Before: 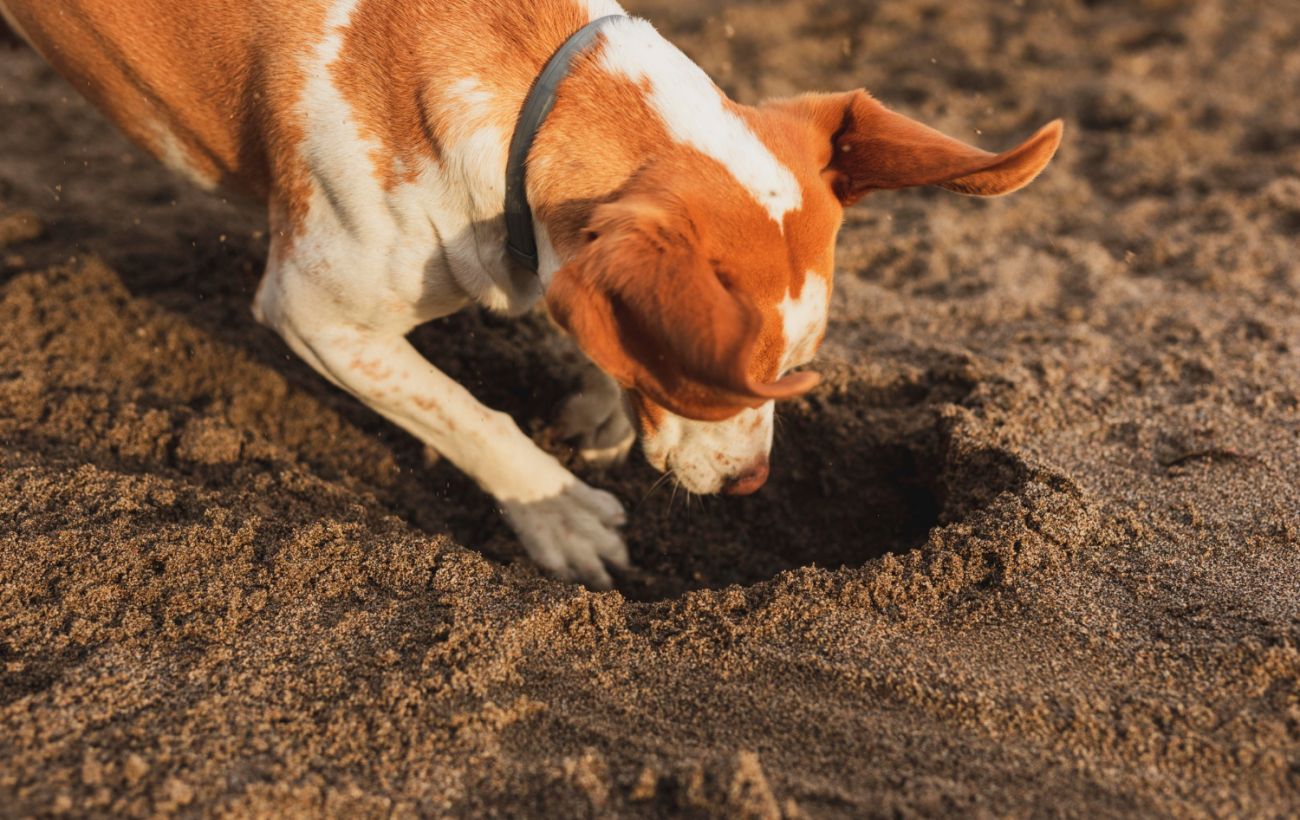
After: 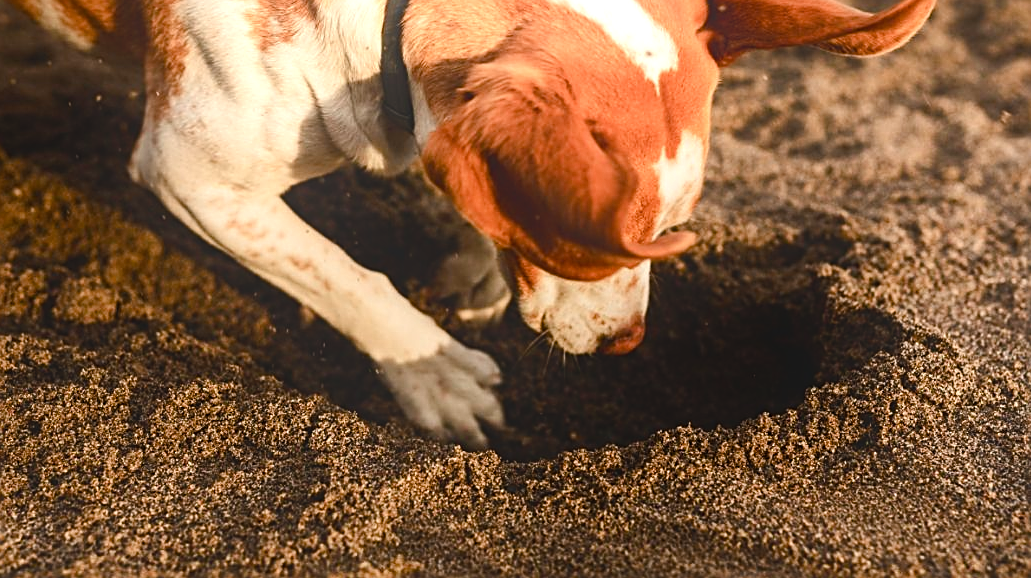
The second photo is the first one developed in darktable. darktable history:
color balance rgb: highlights gain › chroma 2.068%, highlights gain › hue 71.71°, perceptual saturation grading › global saturation 20%, perceptual saturation grading › highlights -50.479%, perceptual saturation grading › shadows 30.645%
sharpen: on, module defaults
tone equalizer: -8 EV -1.09 EV, -7 EV -1.03 EV, -6 EV -0.857 EV, -5 EV -0.565 EV, -3 EV 0.591 EV, -2 EV 0.881 EV, -1 EV 1 EV, +0 EV 1.07 EV, edges refinement/feathering 500, mask exposure compensation -1.57 EV, preserve details no
contrast equalizer: octaves 7, y [[0.586, 0.584, 0.576, 0.565, 0.552, 0.539], [0.5 ×6], [0.97, 0.959, 0.919, 0.859, 0.789, 0.717], [0 ×6], [0 ×6]], mix -0.981
crop: left 9.549%, top 17.123%, right 11.126%, bottom 12.364%
